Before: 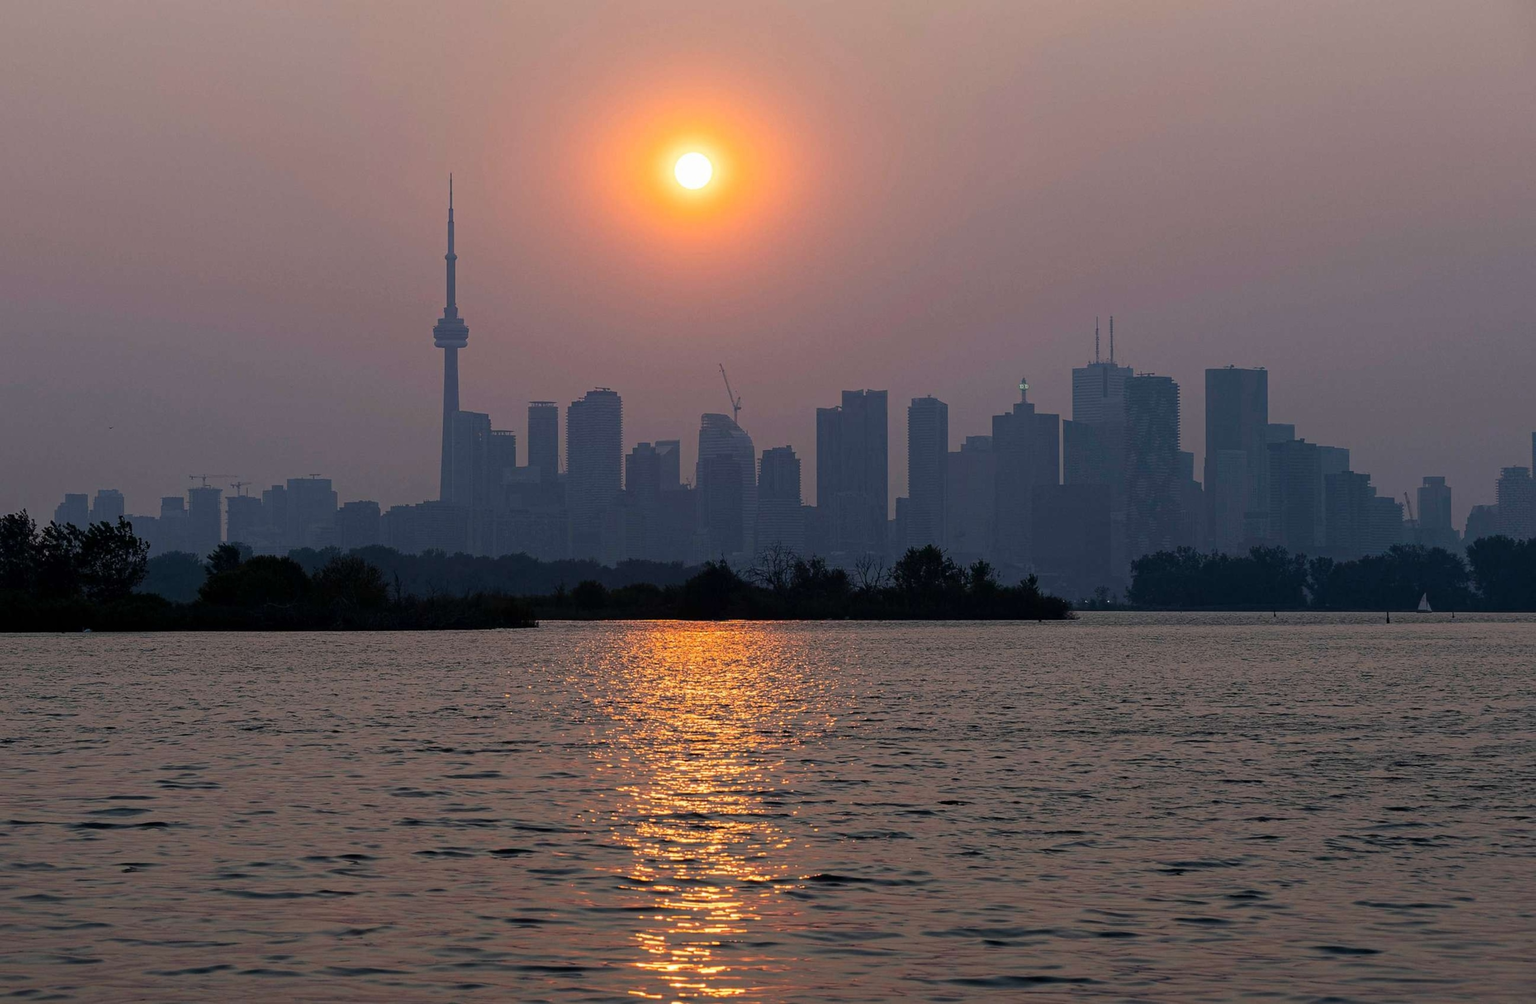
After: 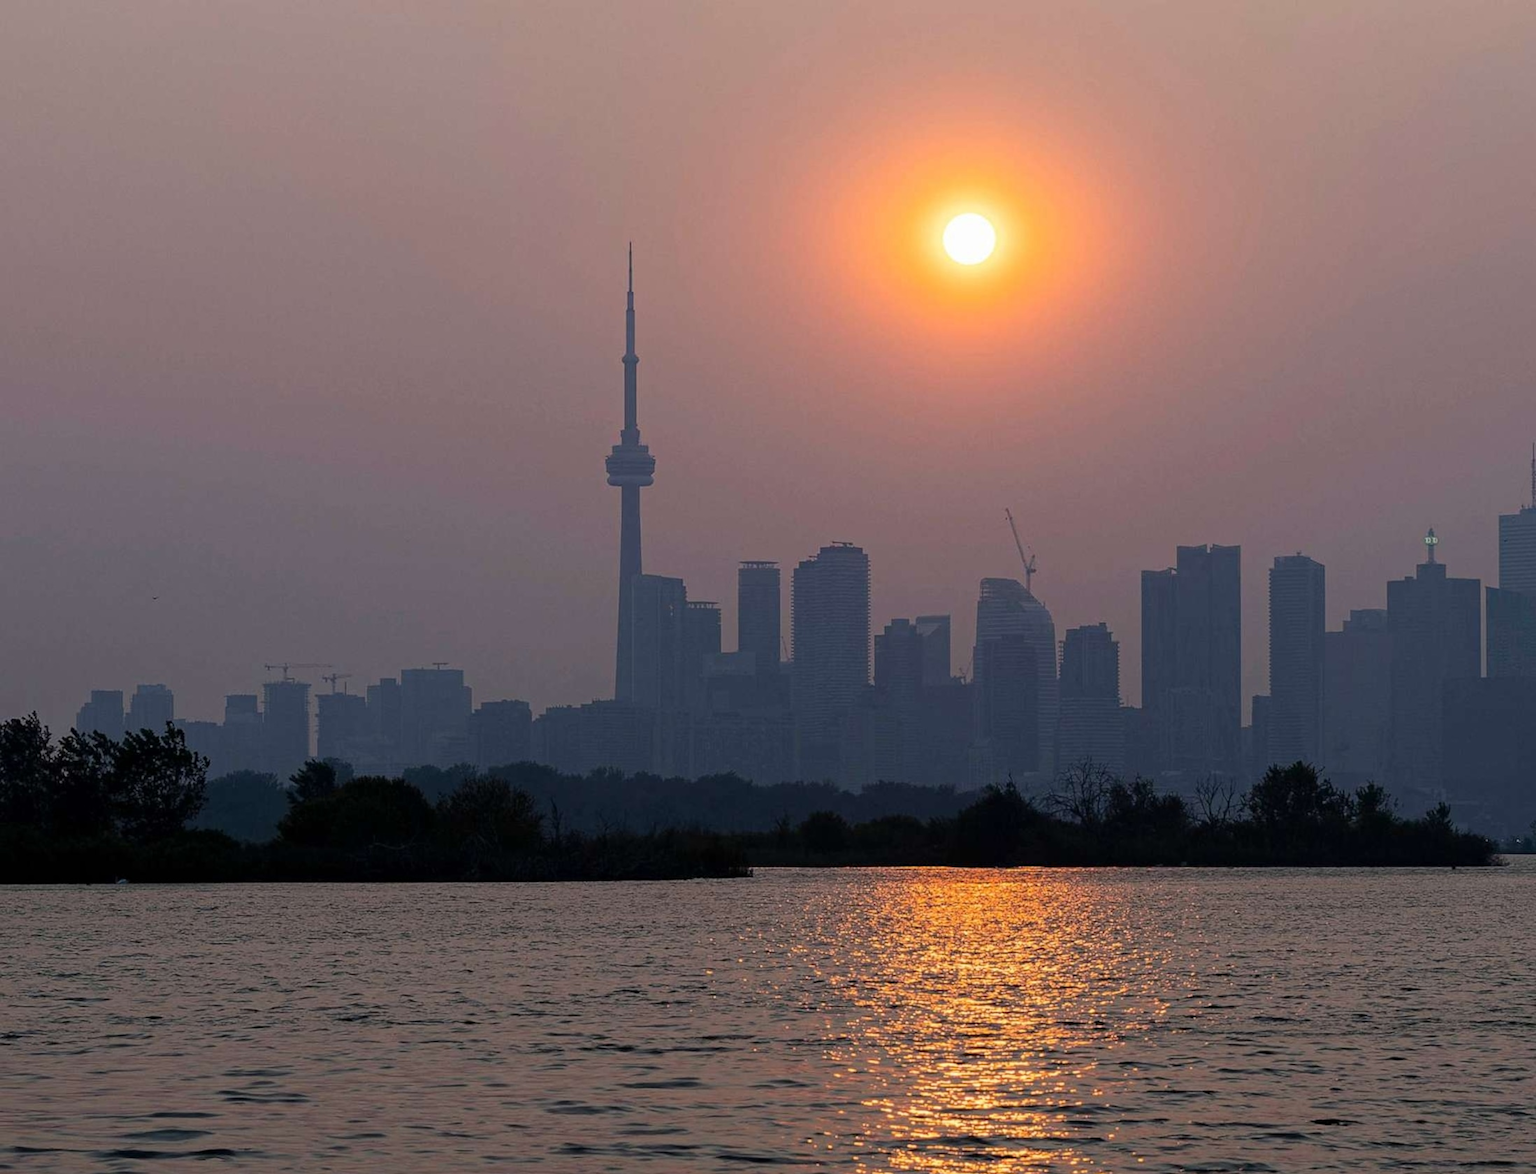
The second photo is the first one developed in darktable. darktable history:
crop: right 28.438%, bottom 16.303%
